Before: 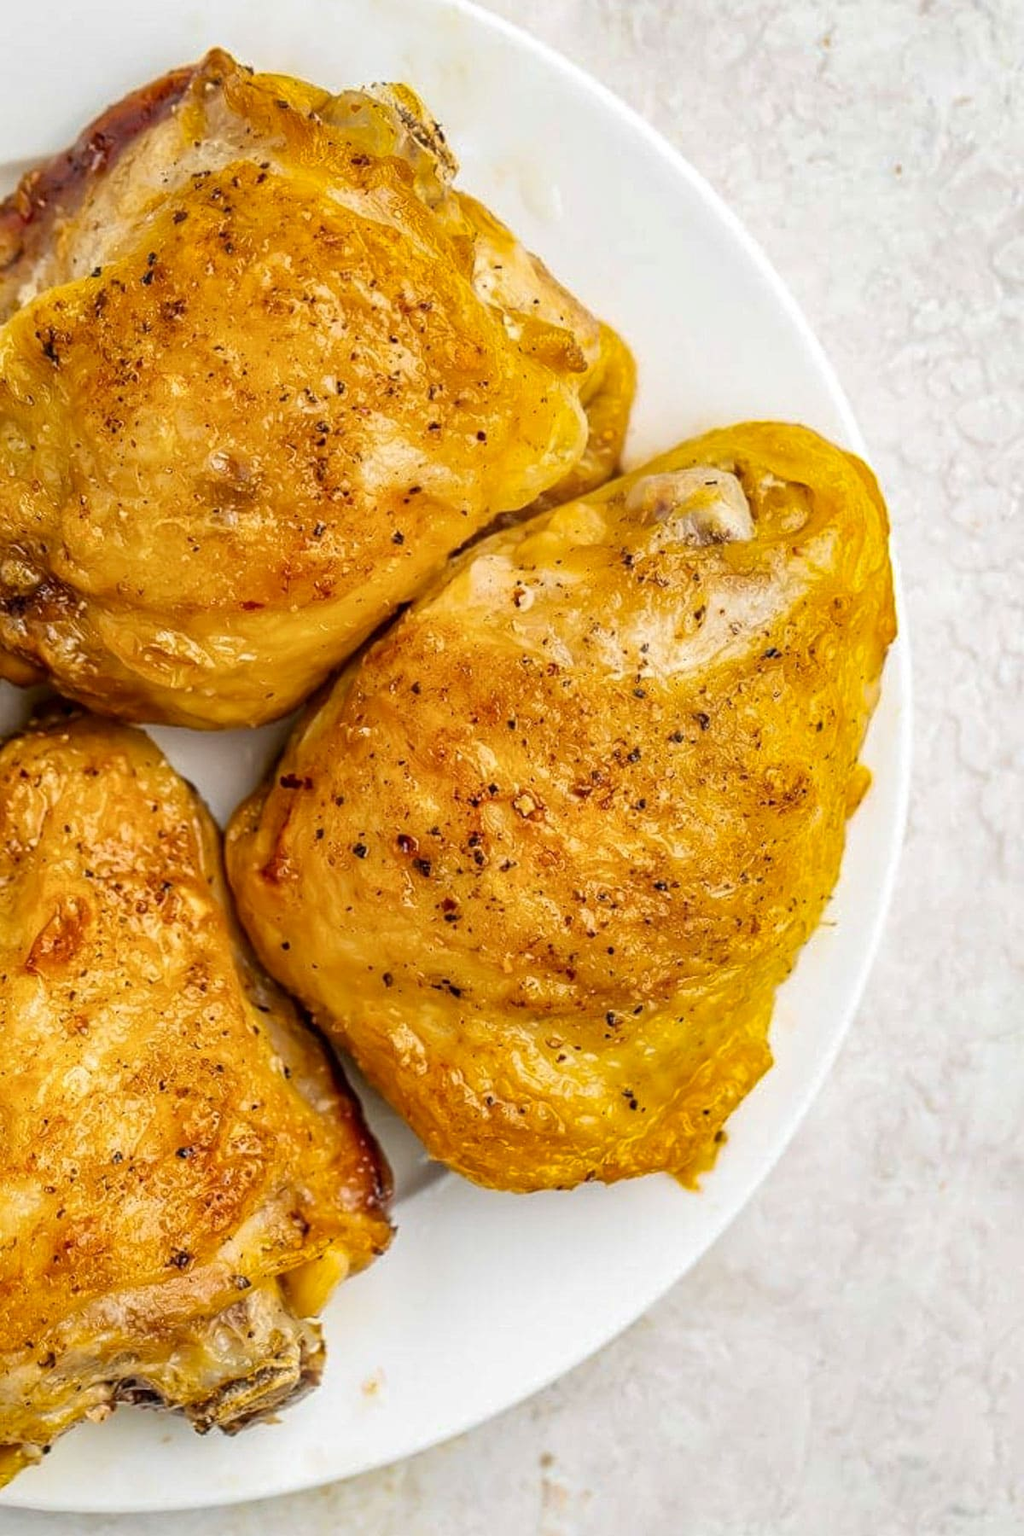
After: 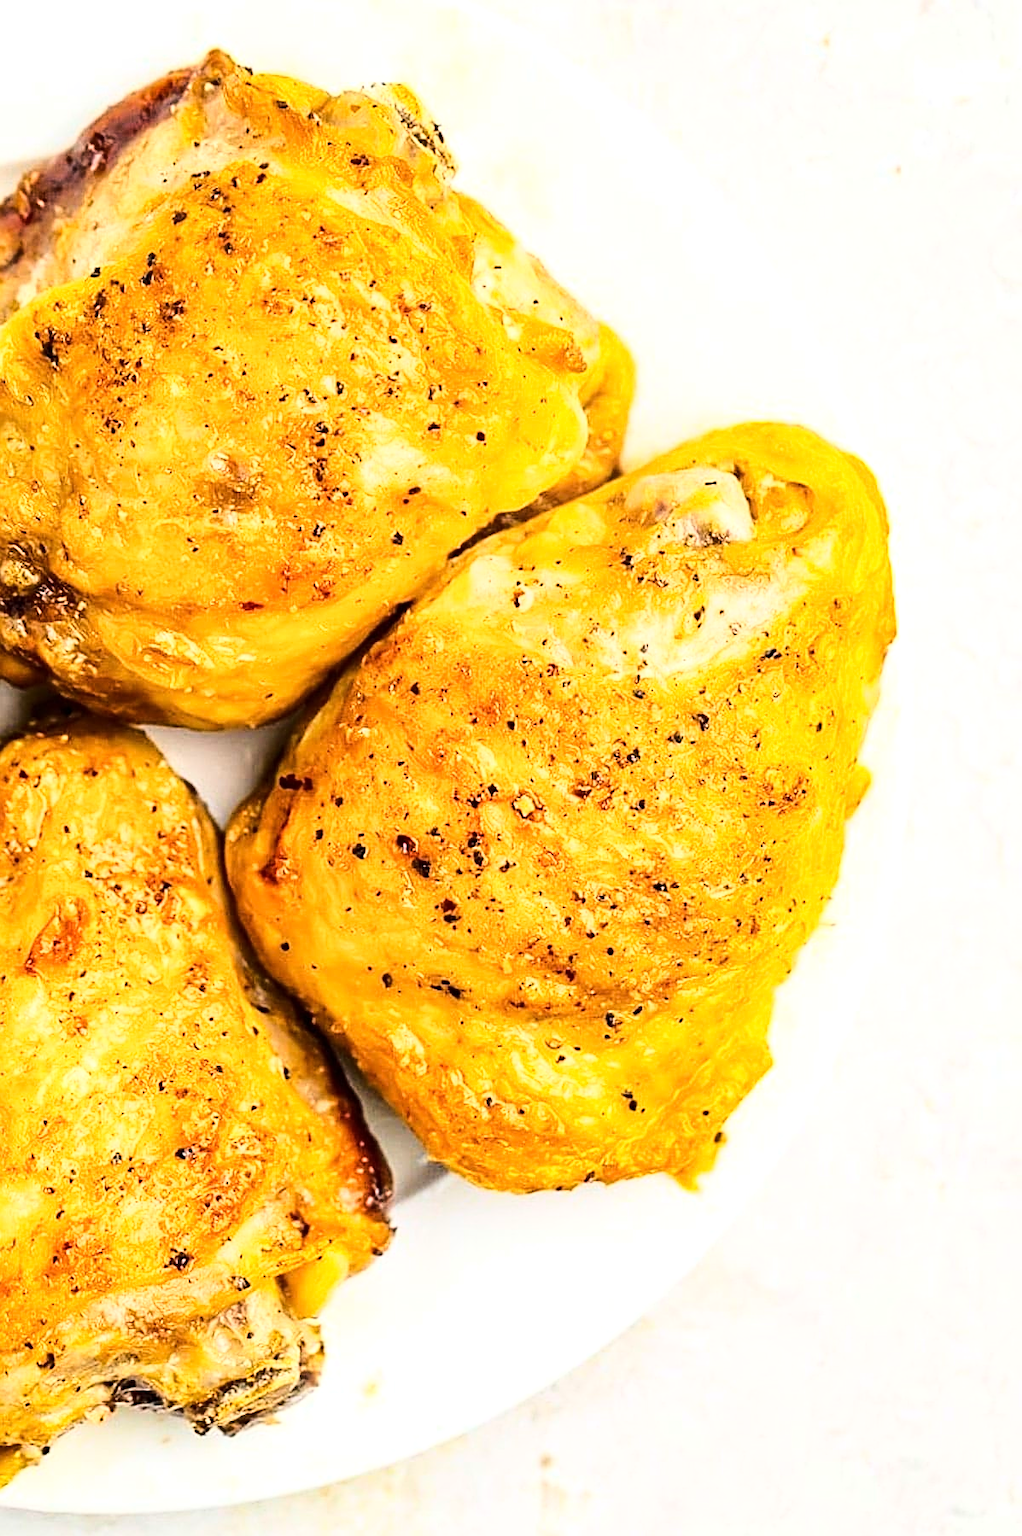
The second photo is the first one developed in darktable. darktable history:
sharpen: amount 0.494
base curve: curves: ch0 [(0, 0) (0.036, 0.037) (0.121, 0.228) (0.46, 0.76) (0.859, 0.983) (1, 1)]
crop and rotate: left 0.109%, bottom 0.002%
tone equalizer: -8 EV -0.426 EV, -7 EV -0.398 EV, -6 EV -0.305 EV, -5 EV -0.224 EV, -3 EV 0.249 EV, -2 EV 0.332 EV, -1 EV 0.411 EV, +0 EV 0.435 EV, edges refinement/feathering 500, mask exposure compensation -1.57 EV, preserve details no
